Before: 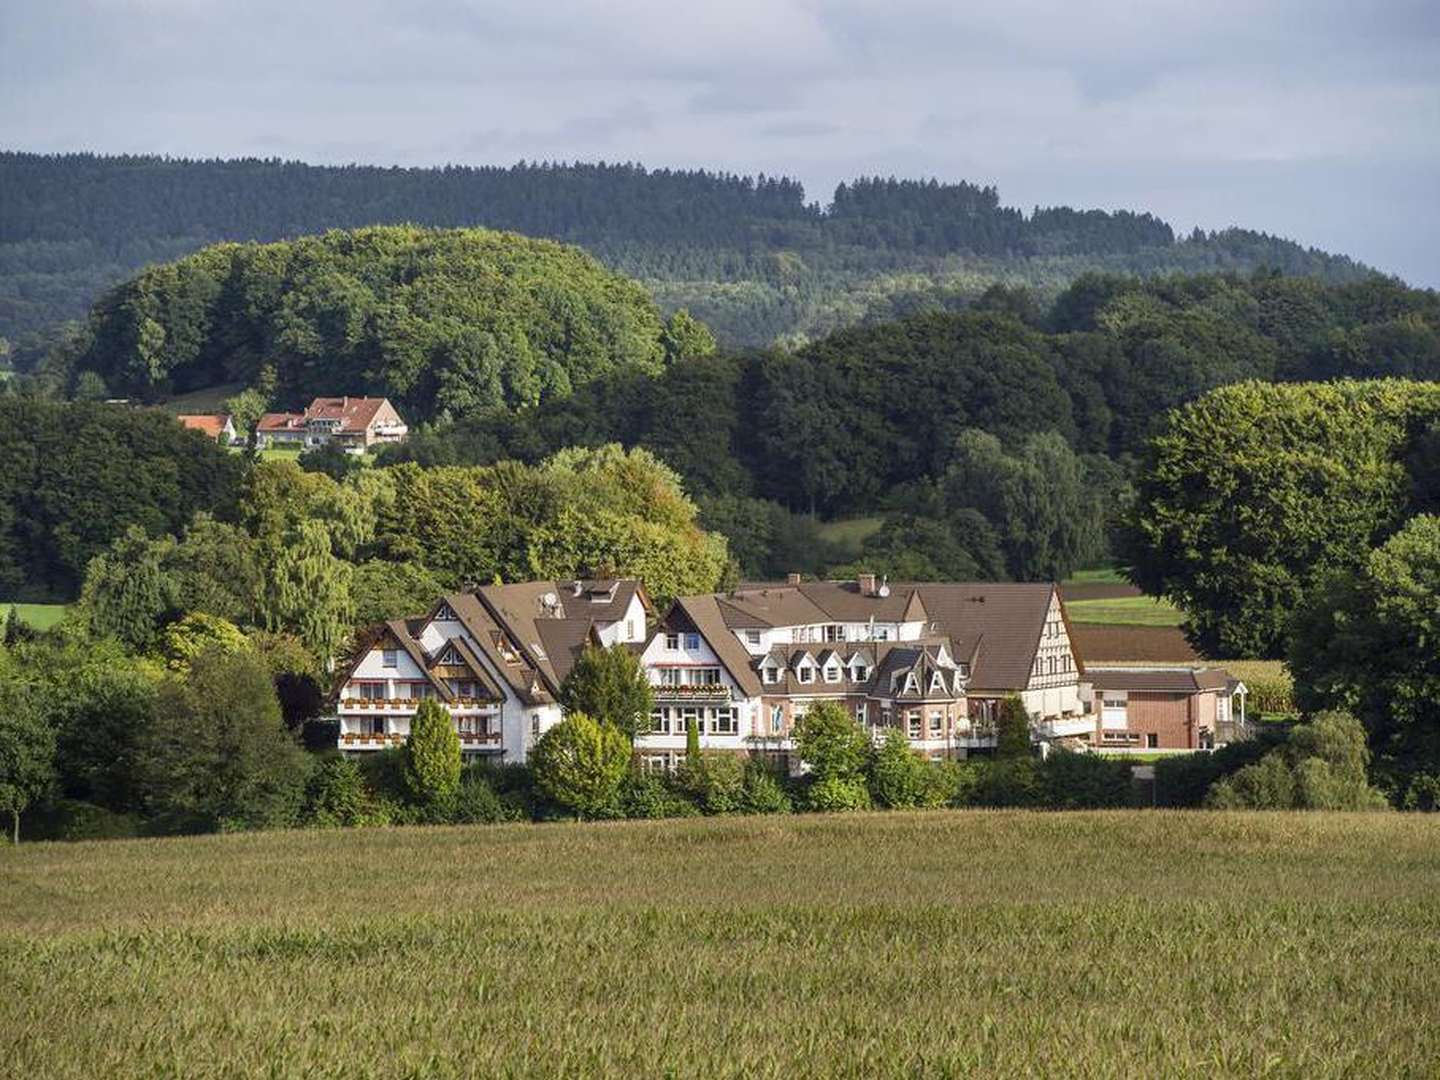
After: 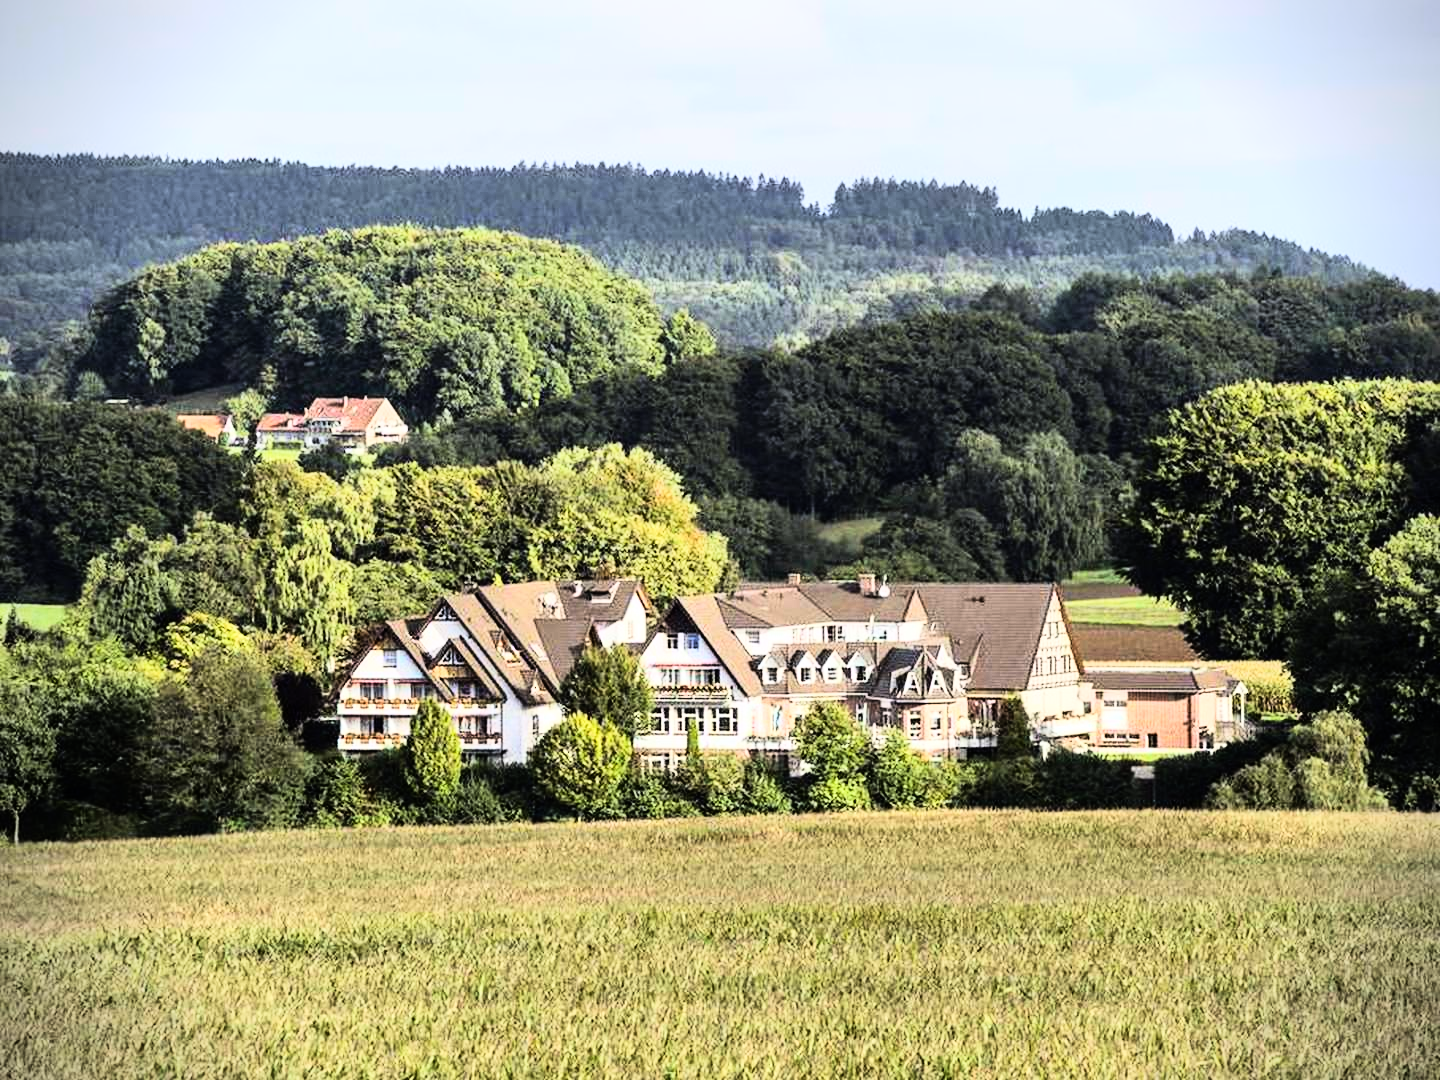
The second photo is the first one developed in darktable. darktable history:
rgb curve: curves: ch0 [(0, 0) (0.21, 0.15) (0.24, 0.21) (0.5, 0.75) (0.75, 0.96) (0.89, 0.99) (1, 1)]; ch1 [(0, 0.02) (0.21, 0.13) (0.25, 0.2) (0.5, 0.67) (0.75, 0.9) (0.89, 0.97) (1, 1)]; ch2 [(0, 0.02) (0.21, 0.13) (0.25, 0.2) (0.5, 0.67) (0.75, 0.9) (0.89, 0.97) (1, 1)], compensate middle gray true
vignetting: fall-off start 91.19%
